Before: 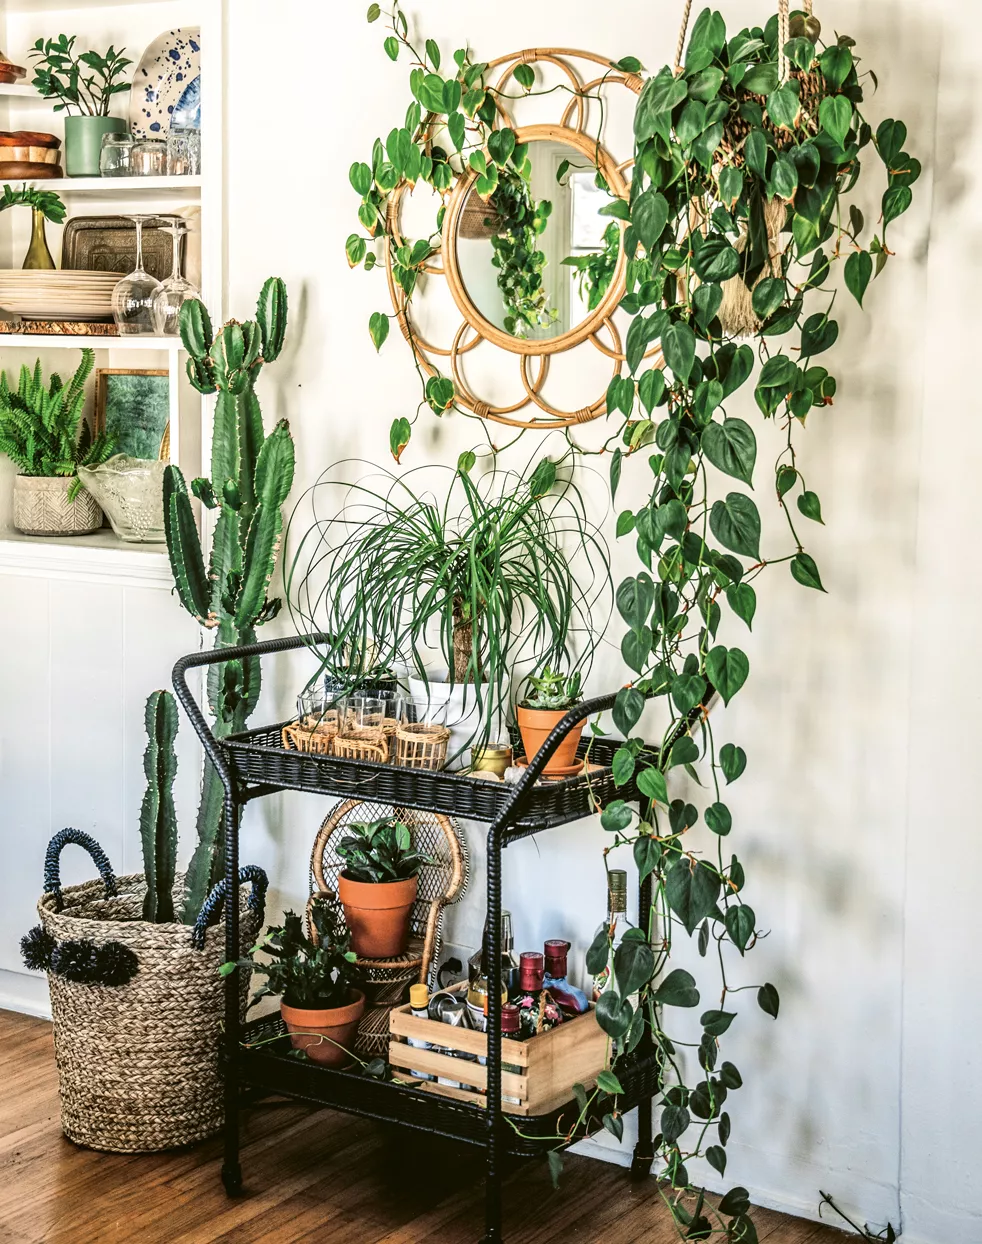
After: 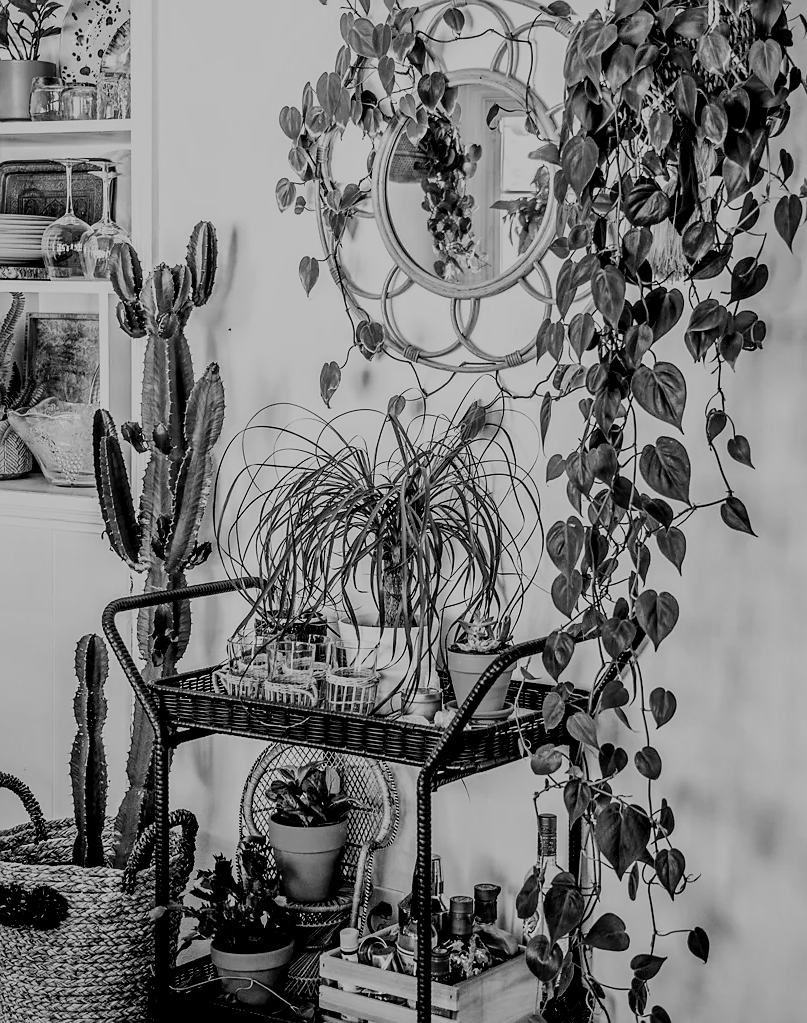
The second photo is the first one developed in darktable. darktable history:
crop and rotate: left 7.196%, top 4.574%, right 10.605%, bottom 13.178%
local contrast: mode bilateral grid, contrast 20, coarseness 50, detail 120%, midtone range 0.2
monochrome: a 32, b 64, size 2.3
exposure: black level correction 0.009, exposure -0.637 EV, compensate highlight preservation false
filmic rgb: black relative exposure -7.65 EV, white relative exposure 4.56 EV, hardness 3.61, contrast 1.05
sharpen: radius 1, threshold 1
